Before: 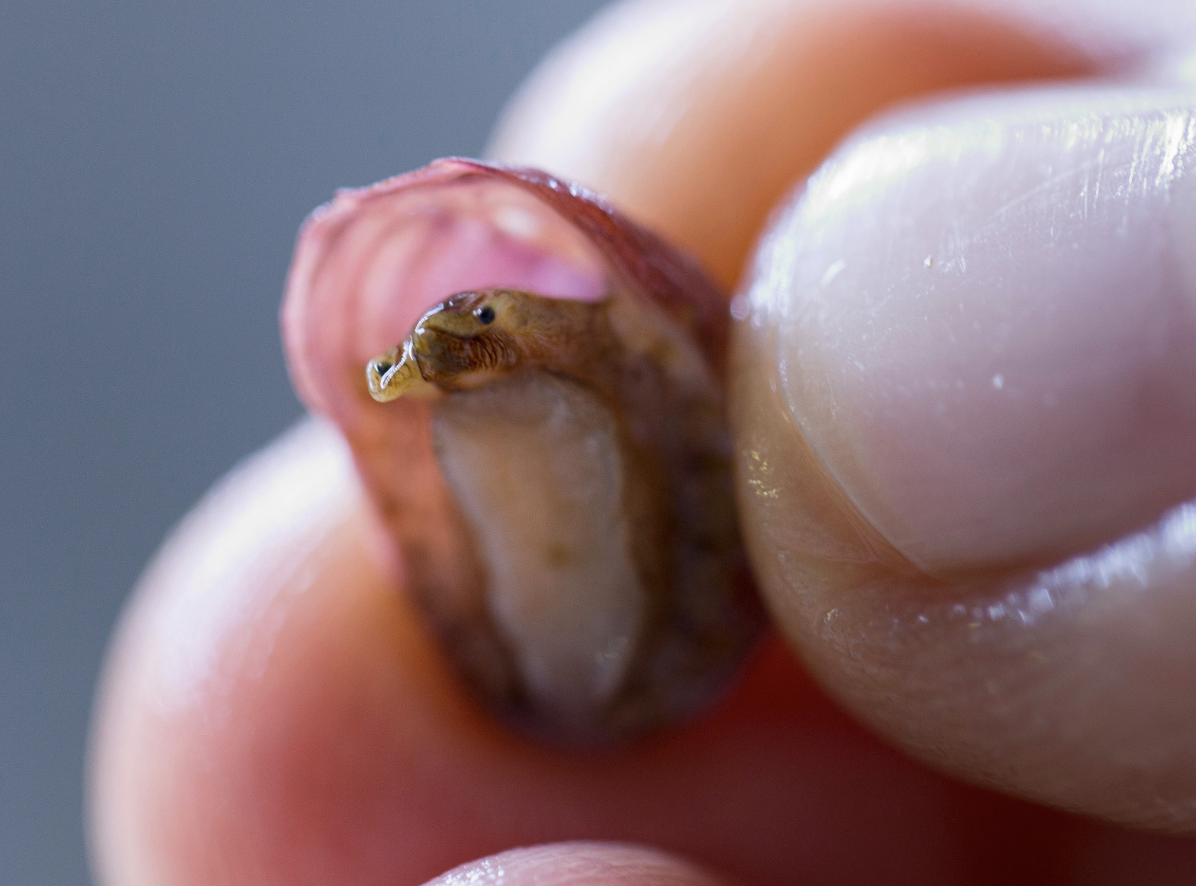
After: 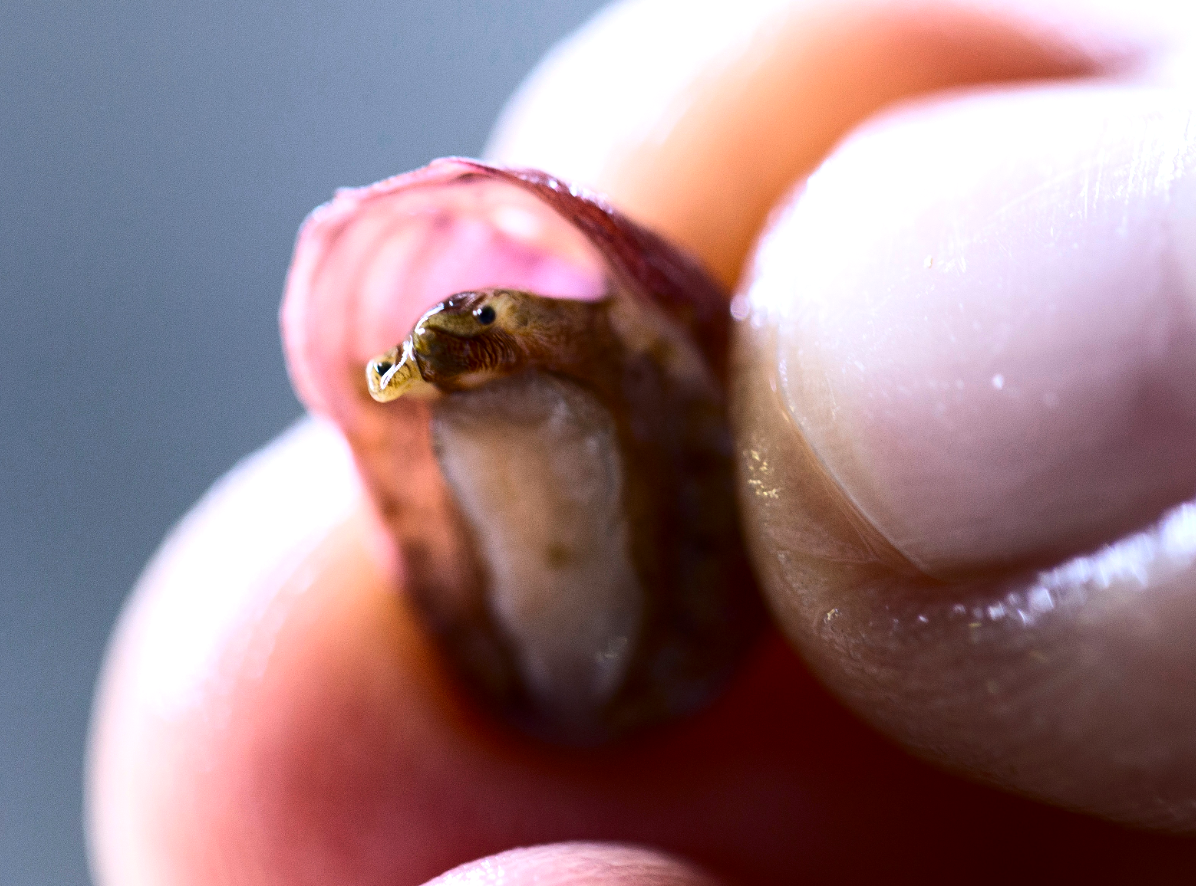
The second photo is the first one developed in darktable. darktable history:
tone equalizer: -8 EV -0.75 EV, -7 EV -0.7 EV, -6 EV -0.6 EV, -5 EV -0.4 EV, -3 EV 0.4 EV, -2 EV 0.6 EV, -1 EV 0.7 EV, +0 EV 0.75 EV, edges refinement/feathering 500, mask exposure compensation -1.57 EV, preserve details no
contrast brightness saturation: contrast 0.22
